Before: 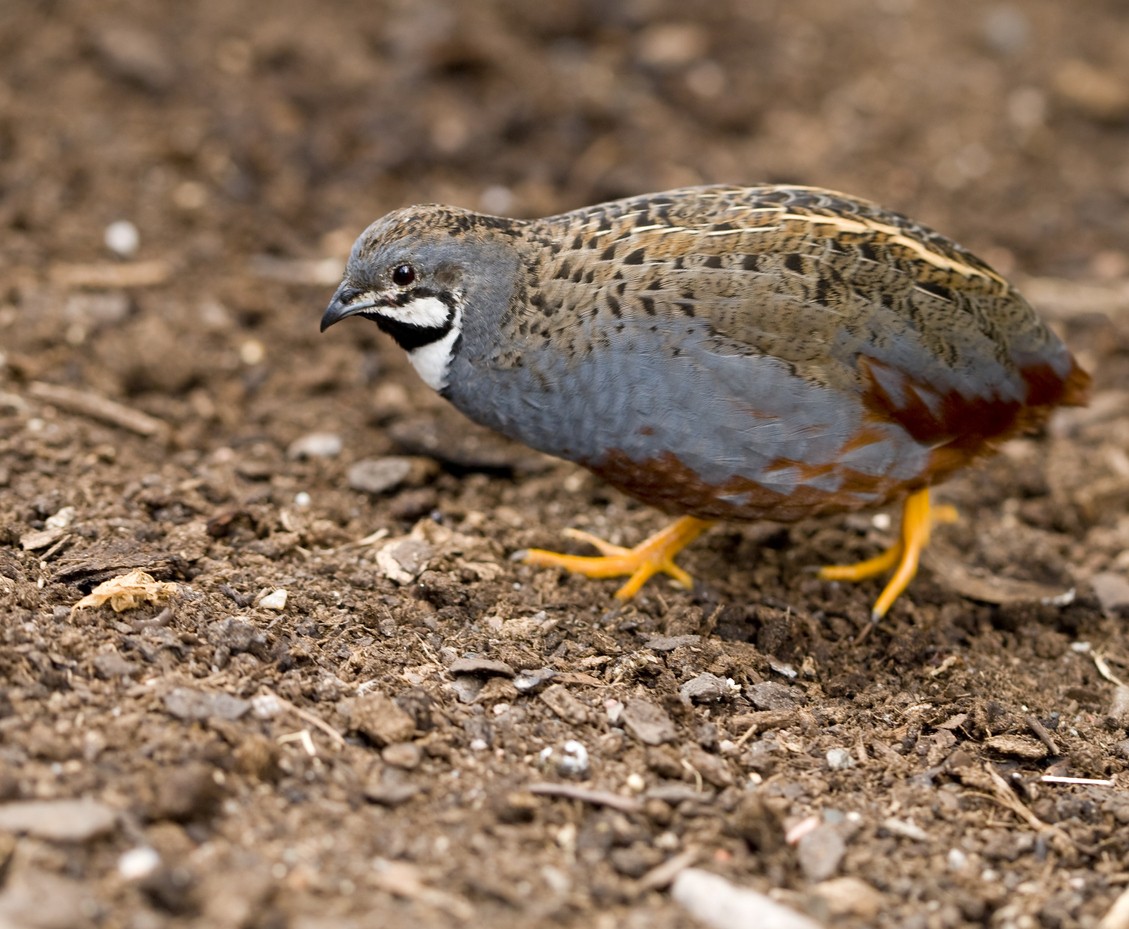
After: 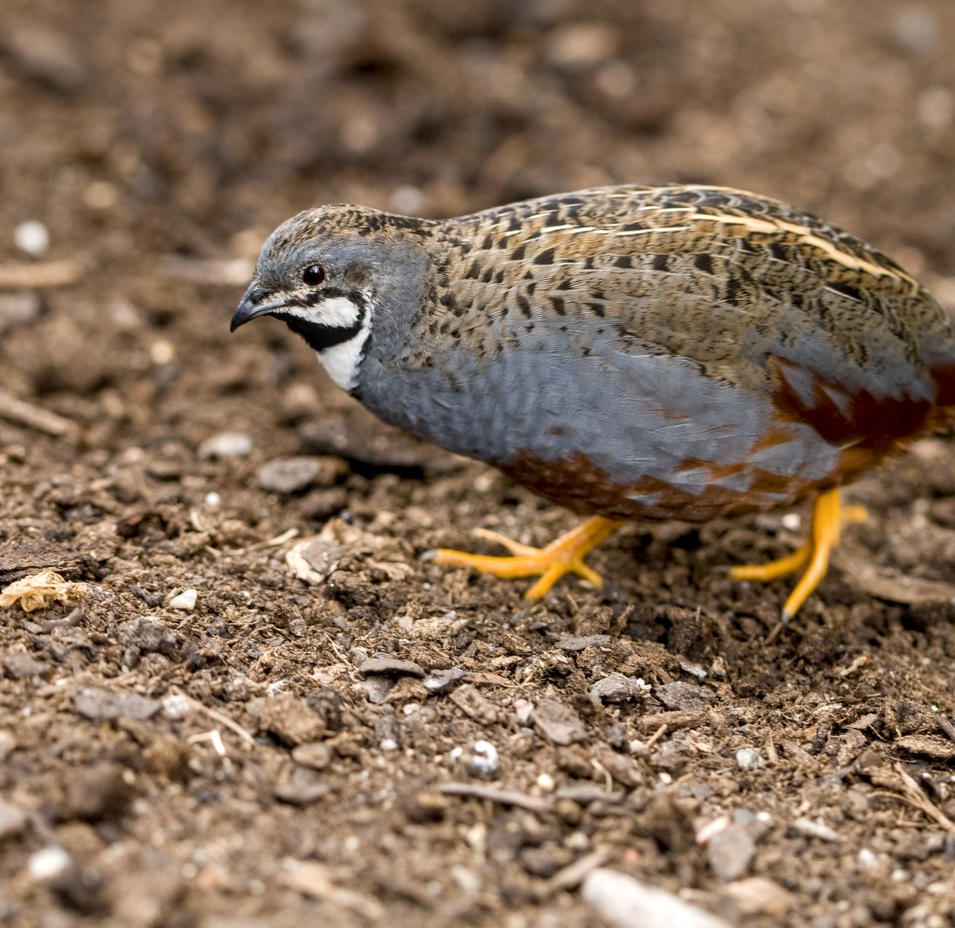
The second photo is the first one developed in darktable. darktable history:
crop: left 7.988%, right 7.412%
local contrast: on, module defaults
